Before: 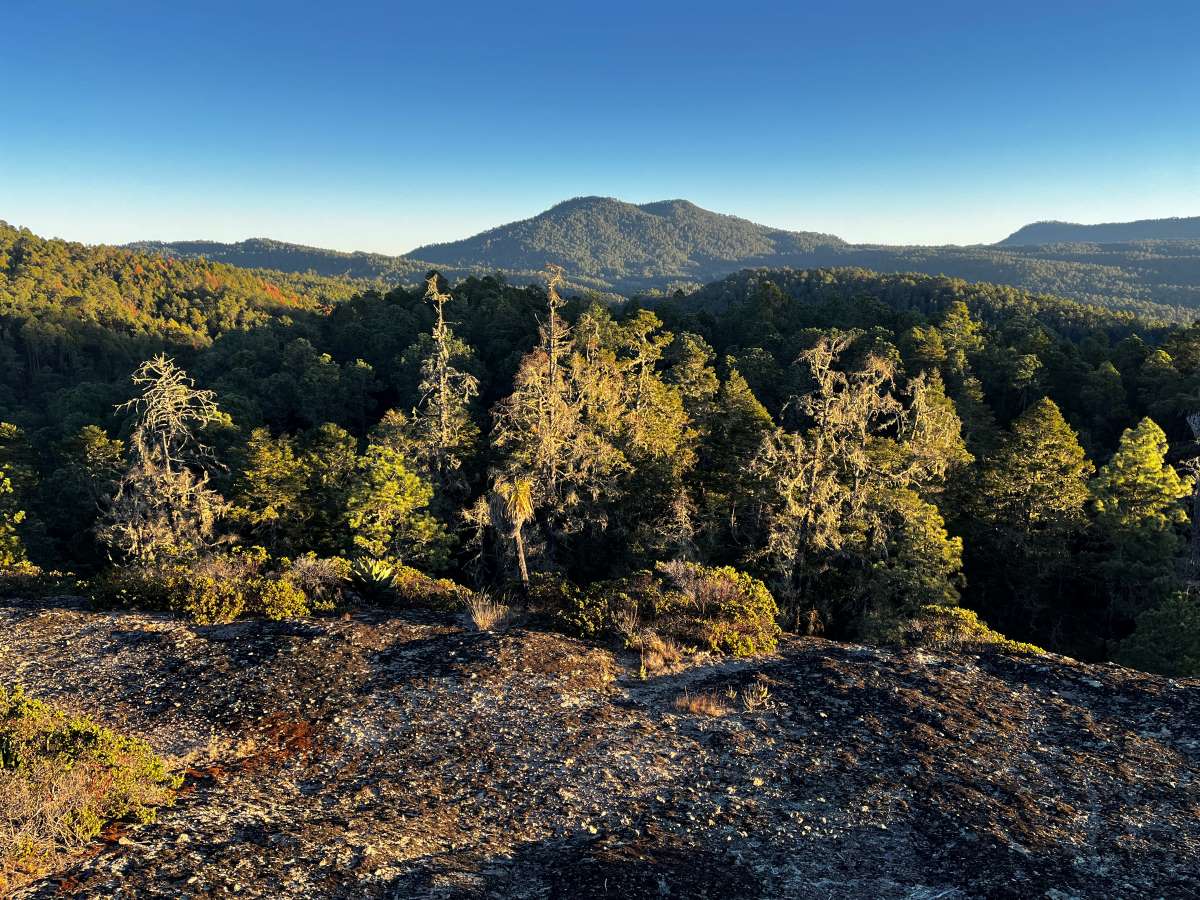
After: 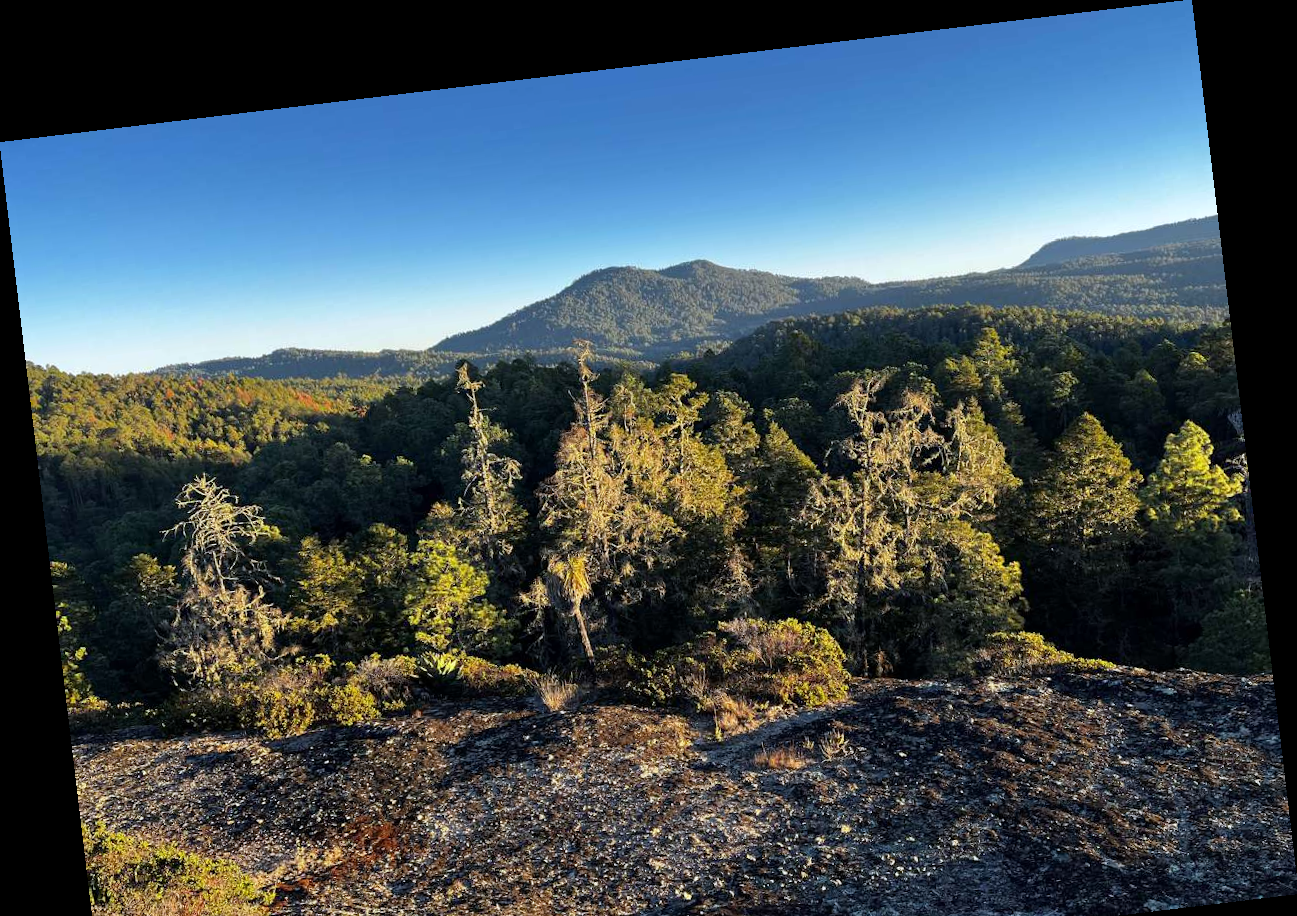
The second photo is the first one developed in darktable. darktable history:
rotate and perspective: rotation -6.83°, automatic cropping off
crop and rotate: top 0%, bottom 11.49%
white balance: red 0.976, blue 1.04
